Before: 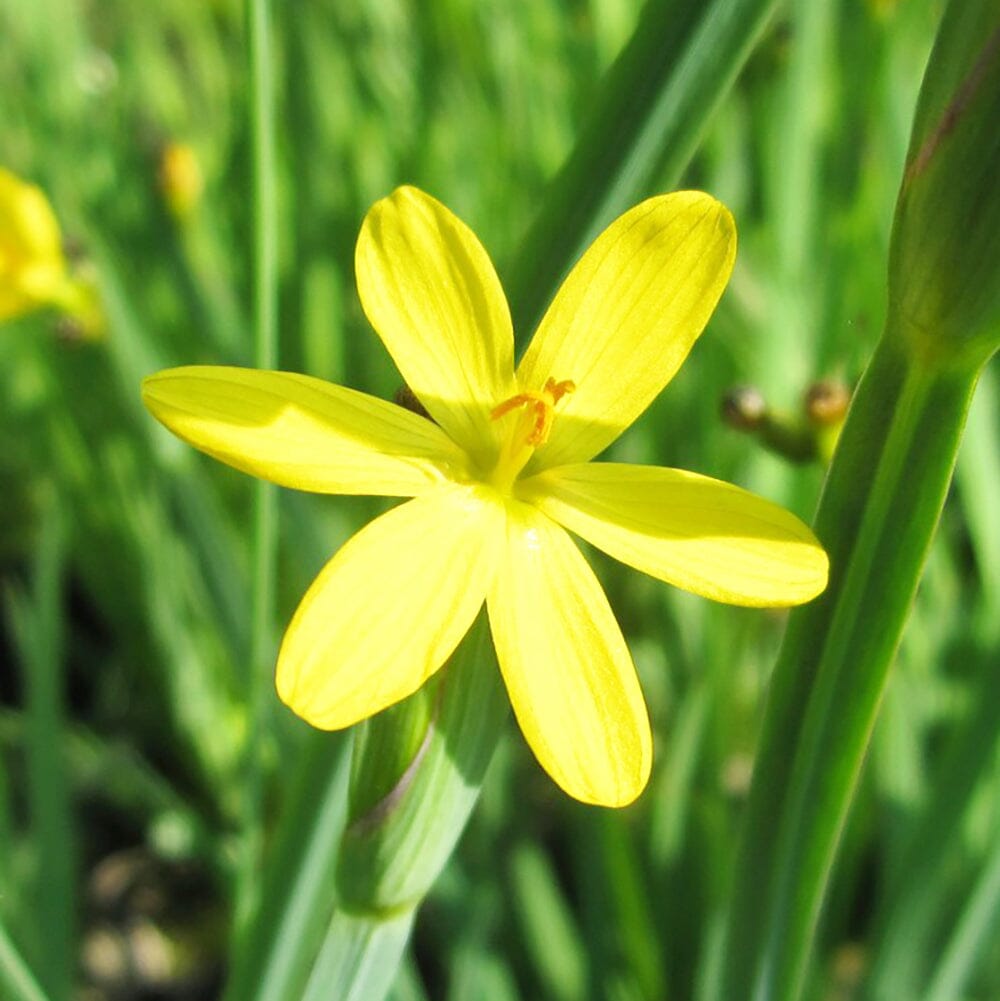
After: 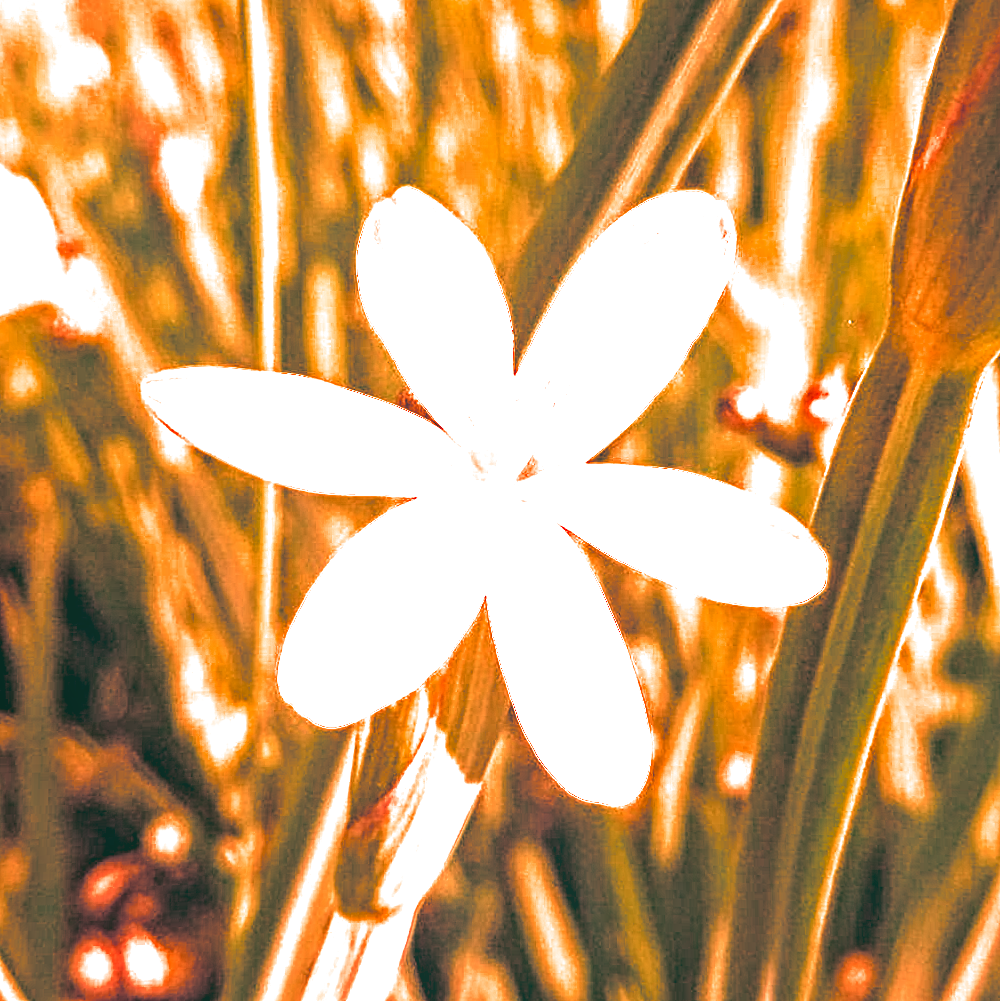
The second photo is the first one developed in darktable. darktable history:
lens correction: corrections distortion & TCA, scale 1, crop 1, focal 24, aperture 11, distance 1000, camera "Canon EOS 6D", lens "Canon EF 24-105mm f/4L IS USM"
white balance: red 3
split-toning: shadows › hue 216°, shadows › saturation 1, highlights › hue 57.6°, balance -33.4
rgb curve: curves: ch0 [(0.123, 0.061) (0.995, 0.887)]; ch1 [(0.06, 0.116) (1, 0.906)]; ch2 [(0, 0) (0.824, 0.69) (1, 1)], mode RGB, independent channels, compensate middle gray true
local contrast: highlights 68%, shadows 68%, detail 82%, midtone range 0.325
contrast equalizer: octaves 7, y [[0.406, 0.494, 0.589, 0.753, 0.877, 0.999], [0.5 ×6], [0.5 ×6], [0 ×6], [0 ×6]]
